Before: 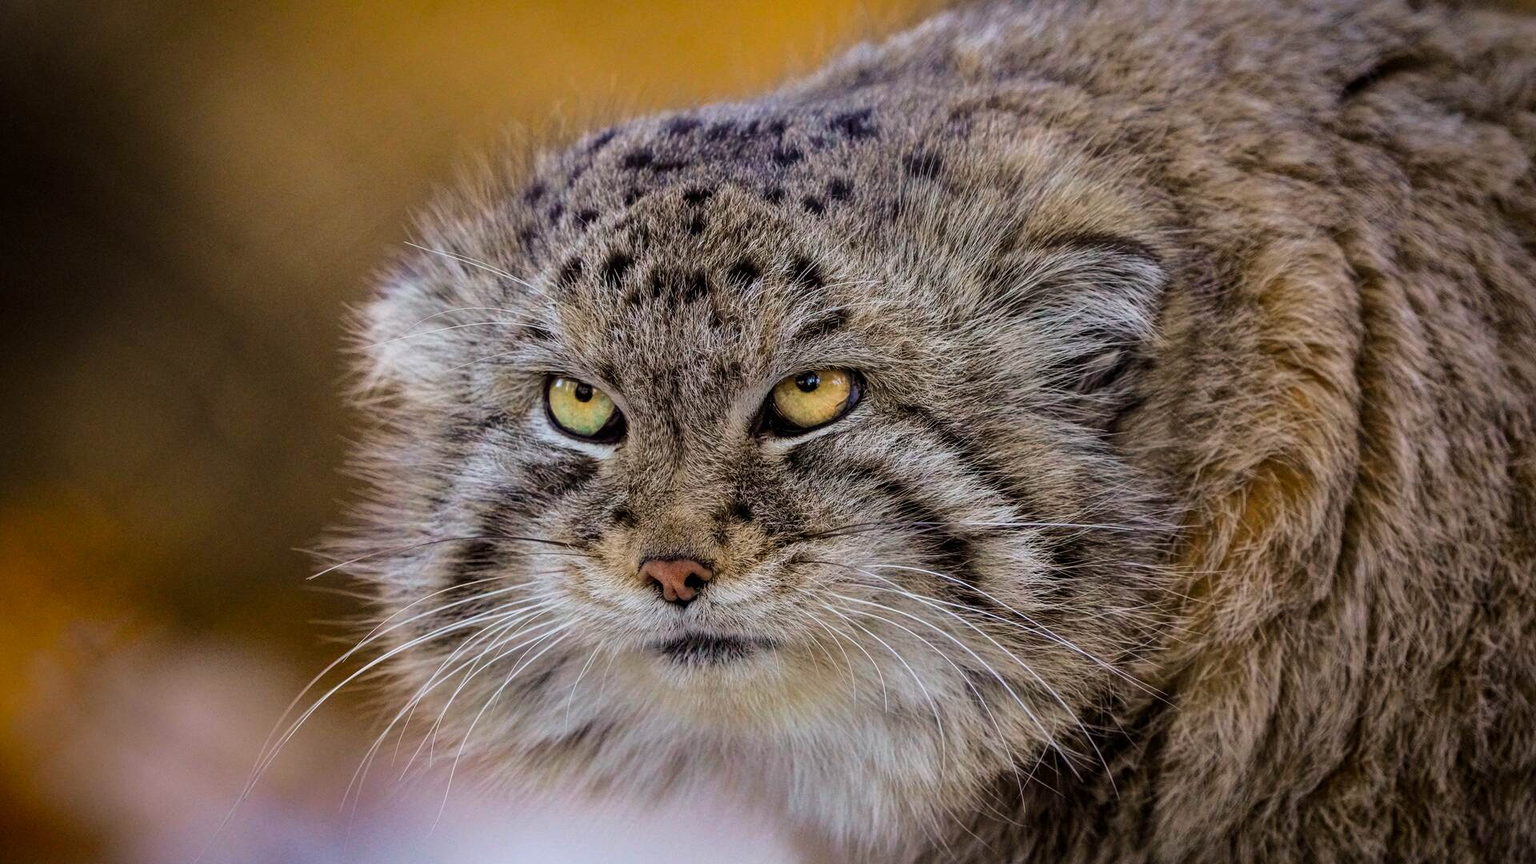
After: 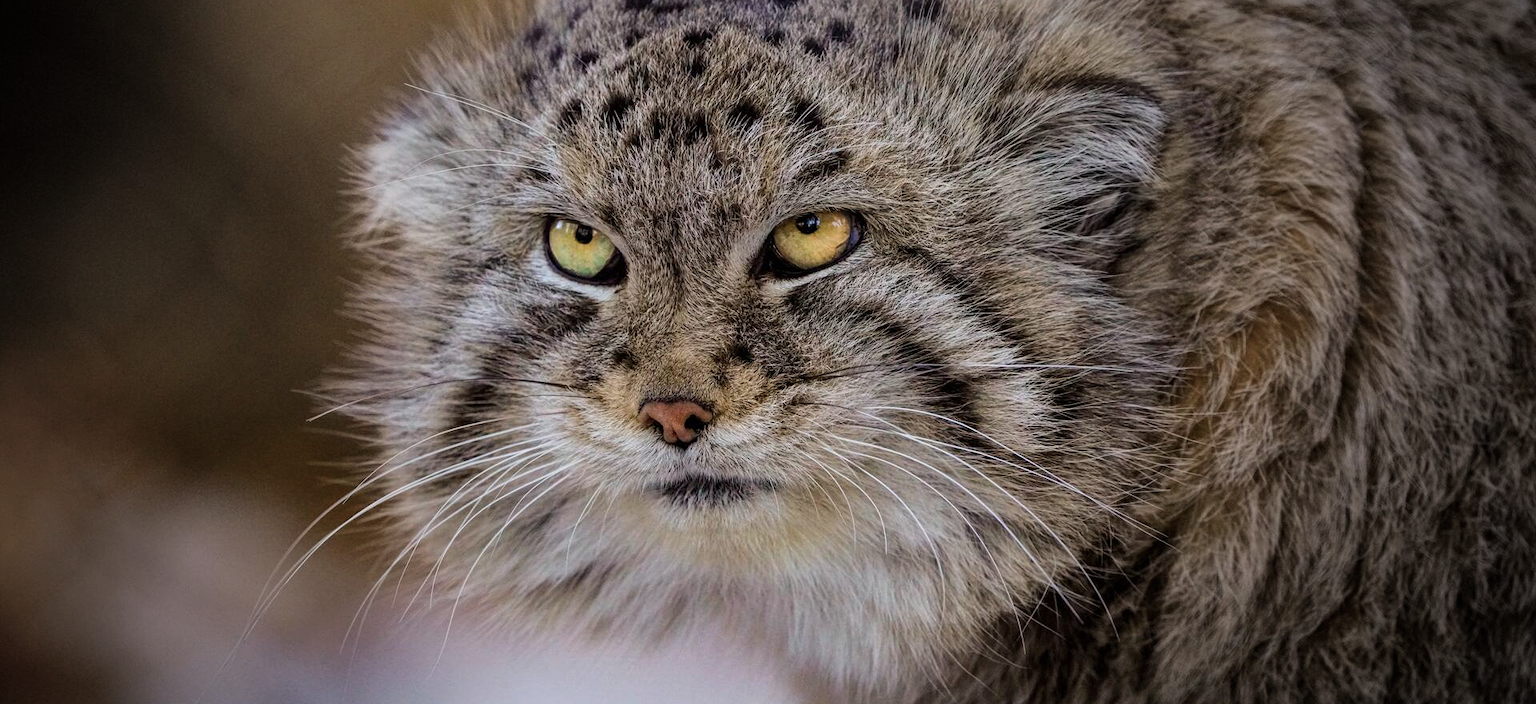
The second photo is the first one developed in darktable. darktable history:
vignetting: fall-off start 34.31%, fall-off radius 64.8%, width/height ratio 0.956
crop and rotate: top 18.374%
tone curve: curves: ch0 [(0, 0) (0.003, 0.003) (0.011, 0.011) (0.025, 0.025) (0.044, 0.044) (0.069, 0.069) (0.1, 0.099) (0.136, 0.135) (0.177, 0.177) (0.224, 0.224) (0.277, 0.276) (0.335, 0.334) (0.399, 0.398) (0.468, 0.467) (0.543, 0.547) (0.623, 0.626) (0.709, 0.712) (0.801, 0.802) (0.898, 0.898) (1, 1)], color space Lab, independent channels, preserve colors none
contrast brightness saturation: contrast 0.006, saturation -0.056
